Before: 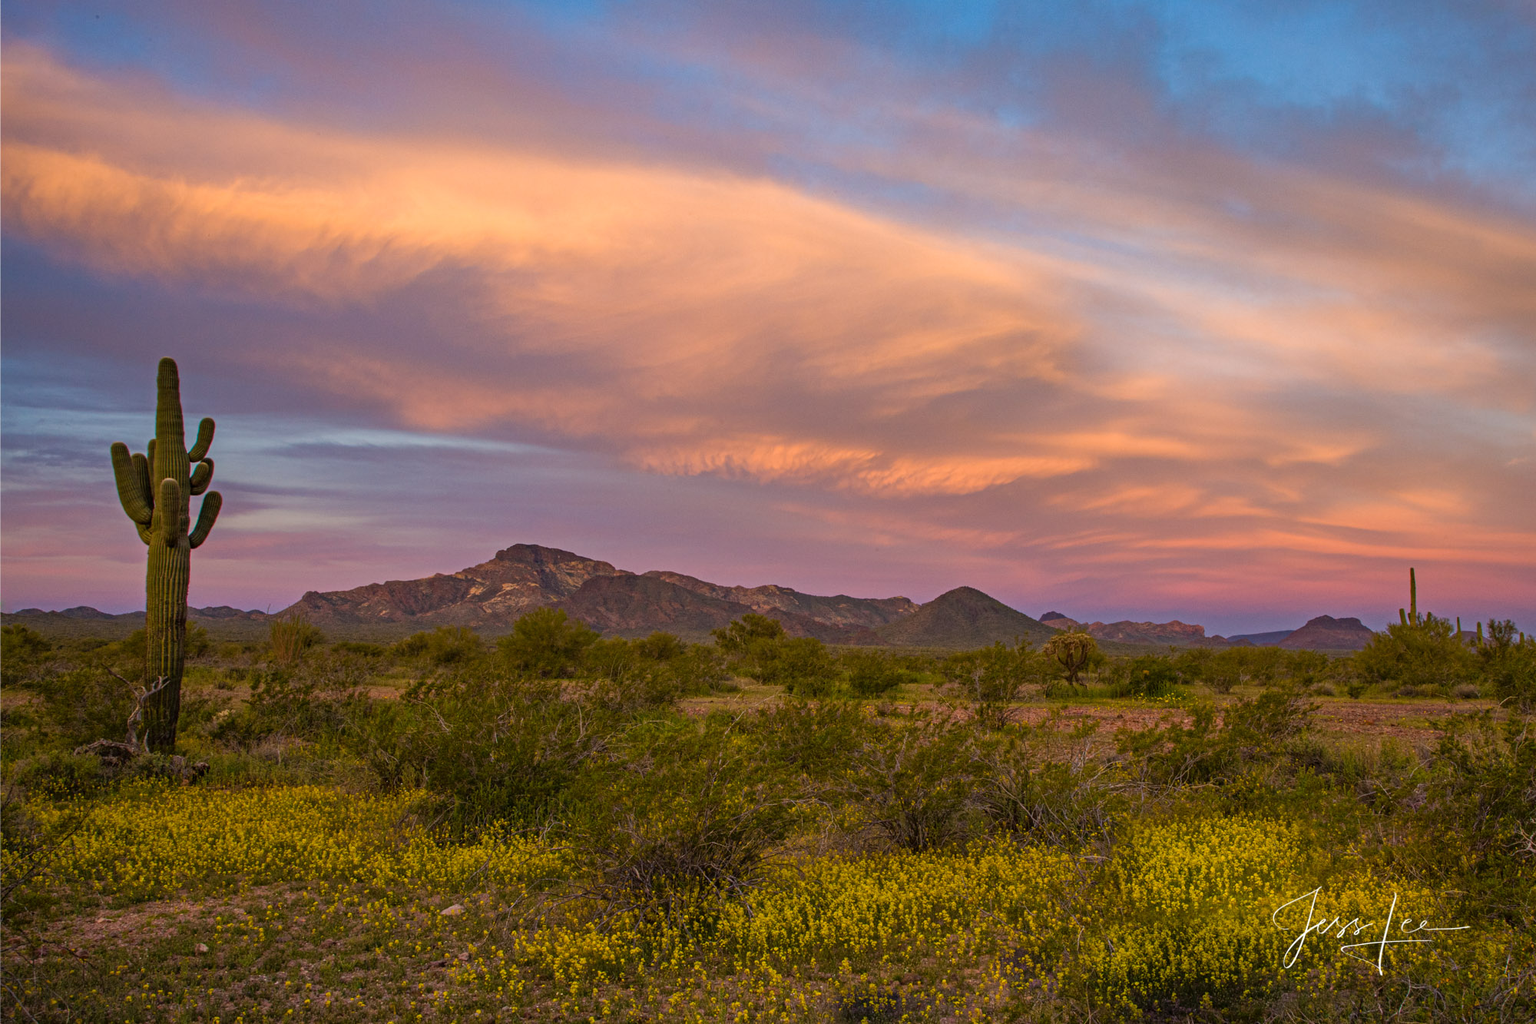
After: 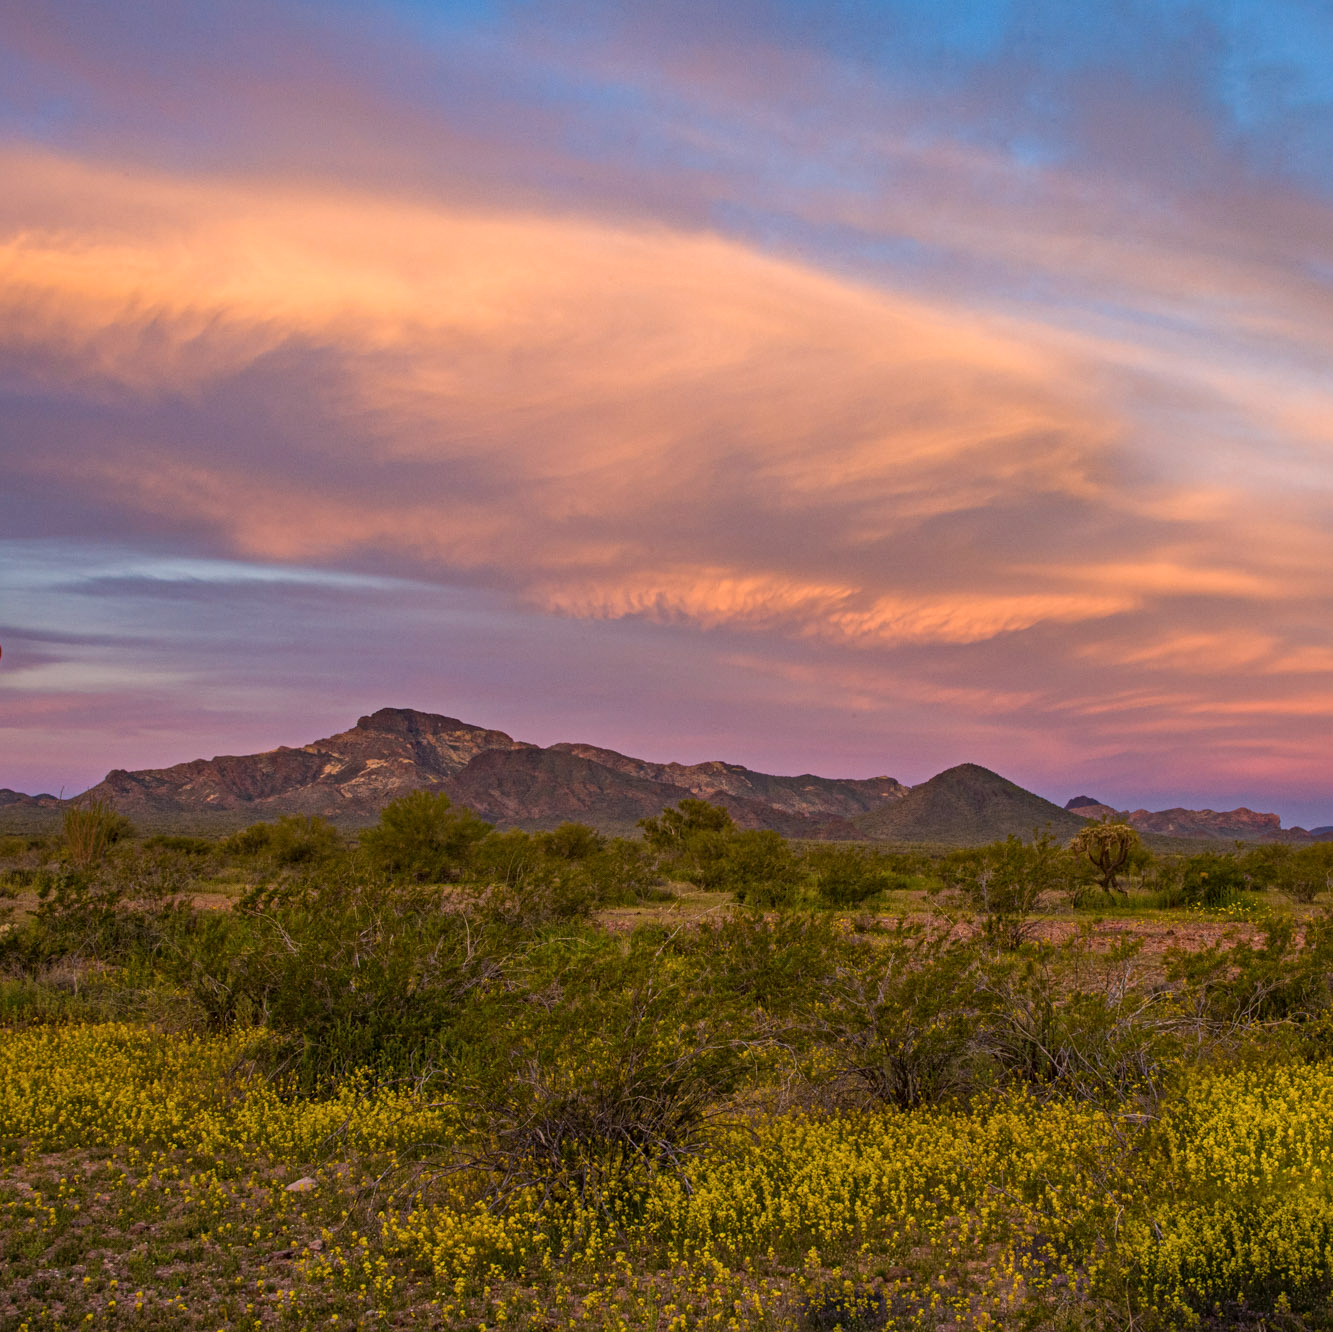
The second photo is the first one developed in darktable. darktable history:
crop and rotate: left 14.436%, right 18.898%
white balance: red 1.009, blue 1.027
local contrast: mode bilateral grid, contrast 28, coarseness 16, detail 115%, midtone range 0.2
